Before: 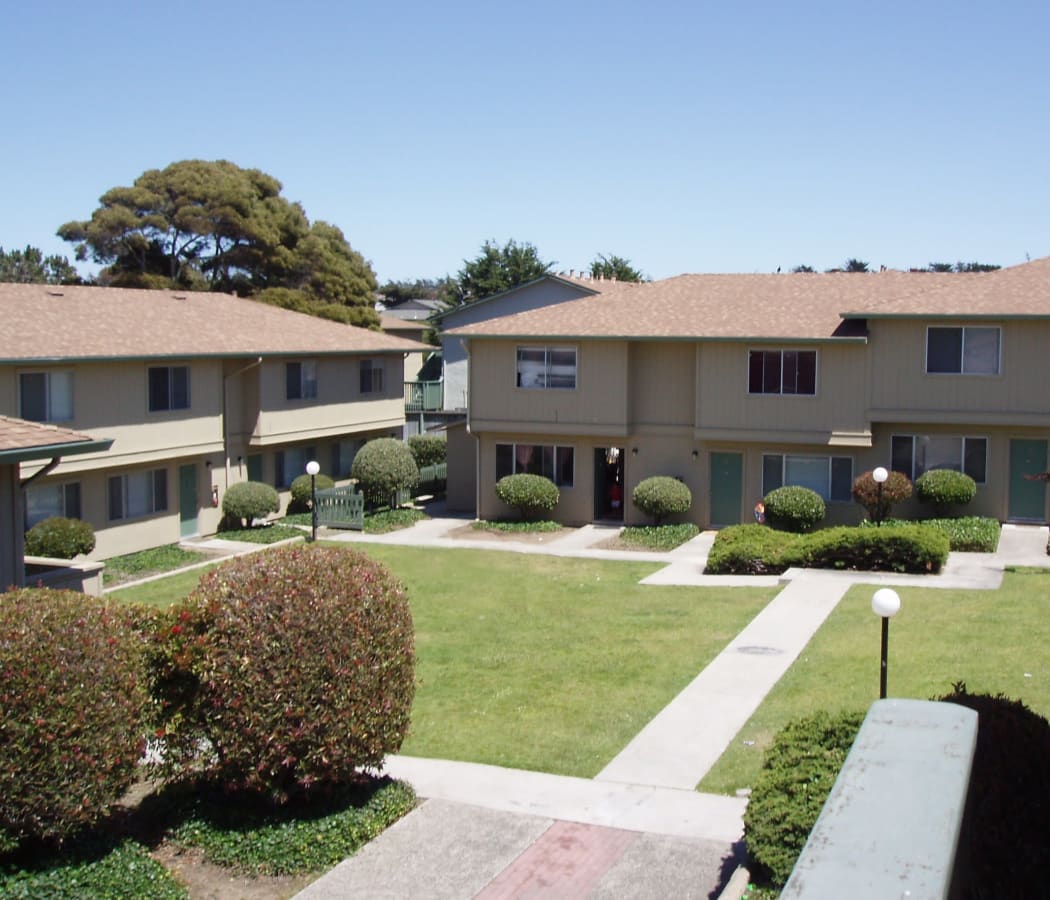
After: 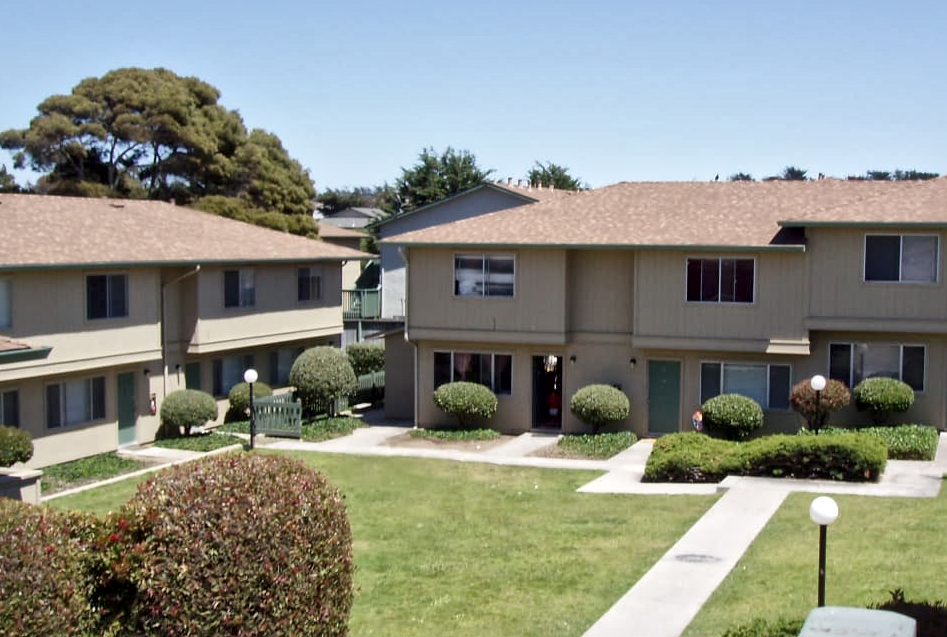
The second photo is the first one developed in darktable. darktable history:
local contrast: mode bilateral grid, contrast 19, coarseness 18, detail 163%, midtone range 0.2
crop: left 5.986%, top 10.259%, right 3.771%, bottom 18.877%
